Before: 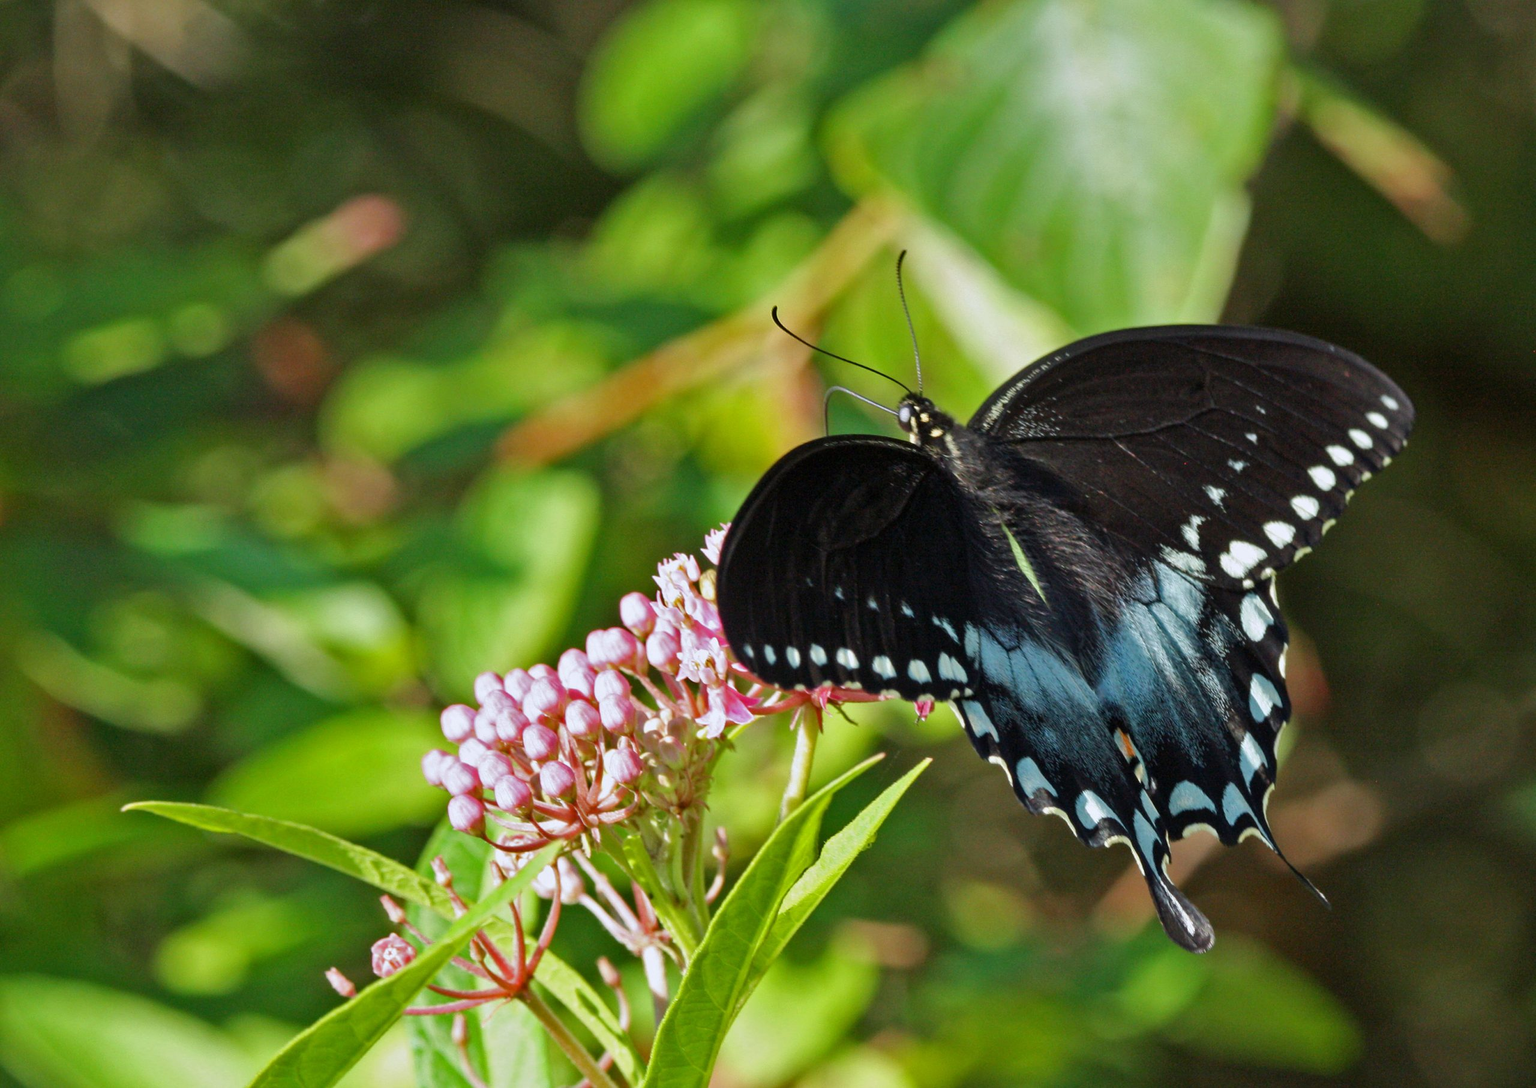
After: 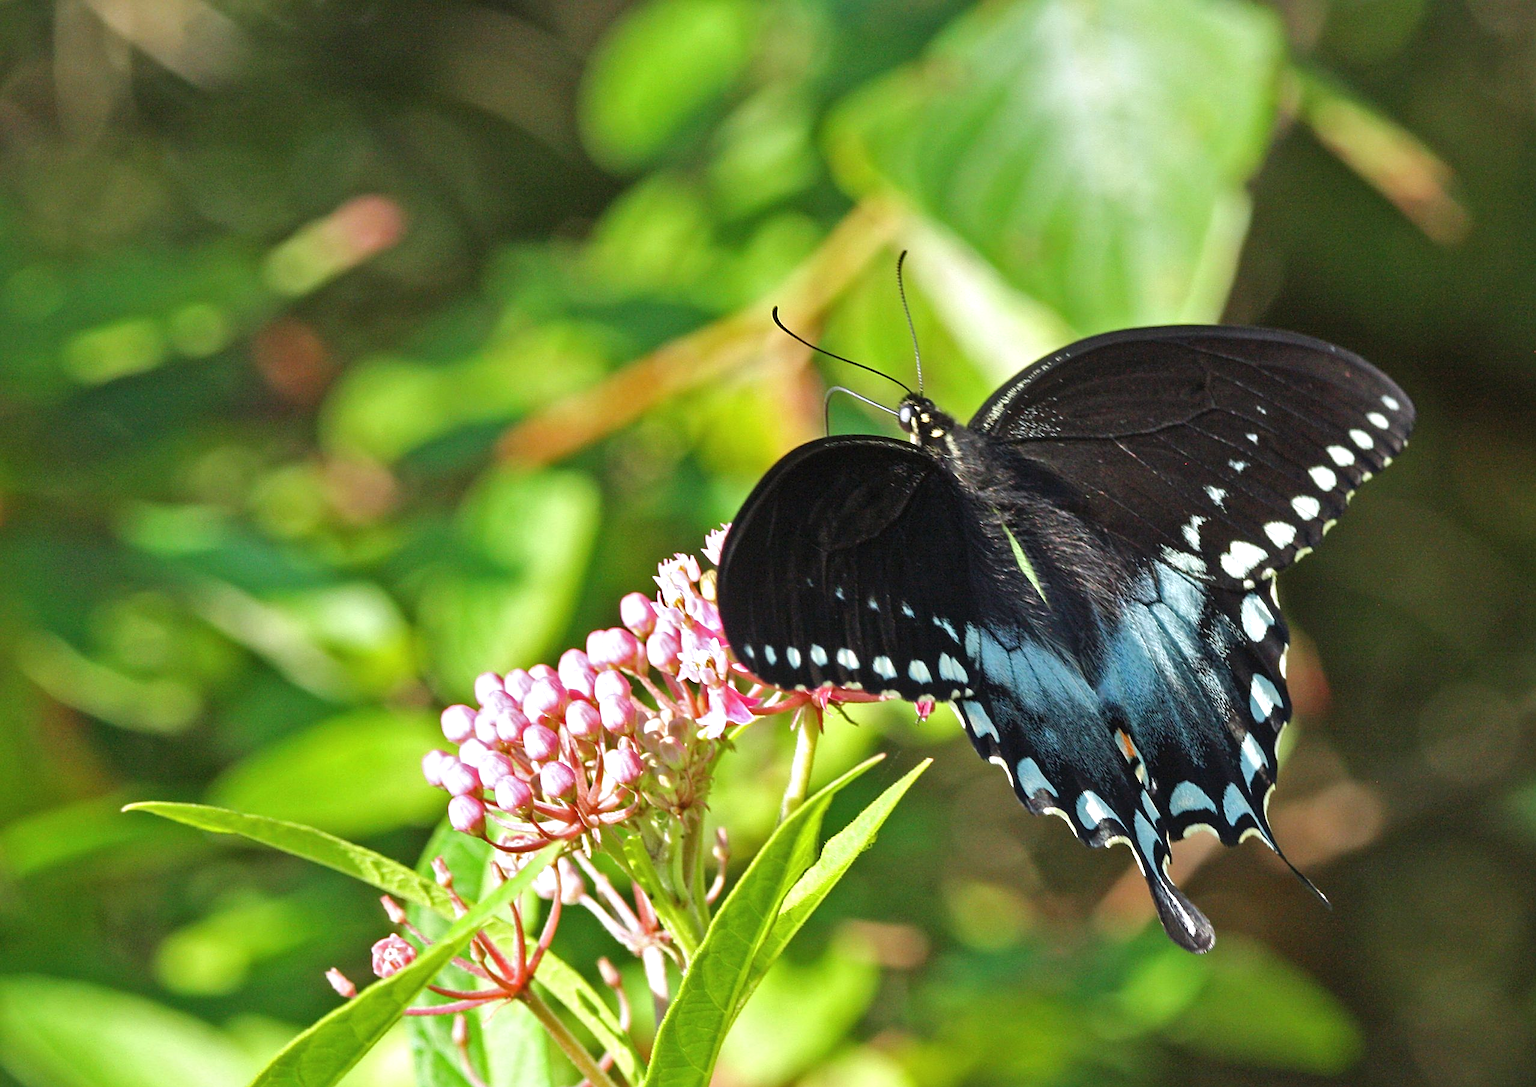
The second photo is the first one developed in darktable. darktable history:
exposure: black level correction -0.002, exposure 0.528 EV, compensate highlight preservation false
sharpen: on, module defaults
